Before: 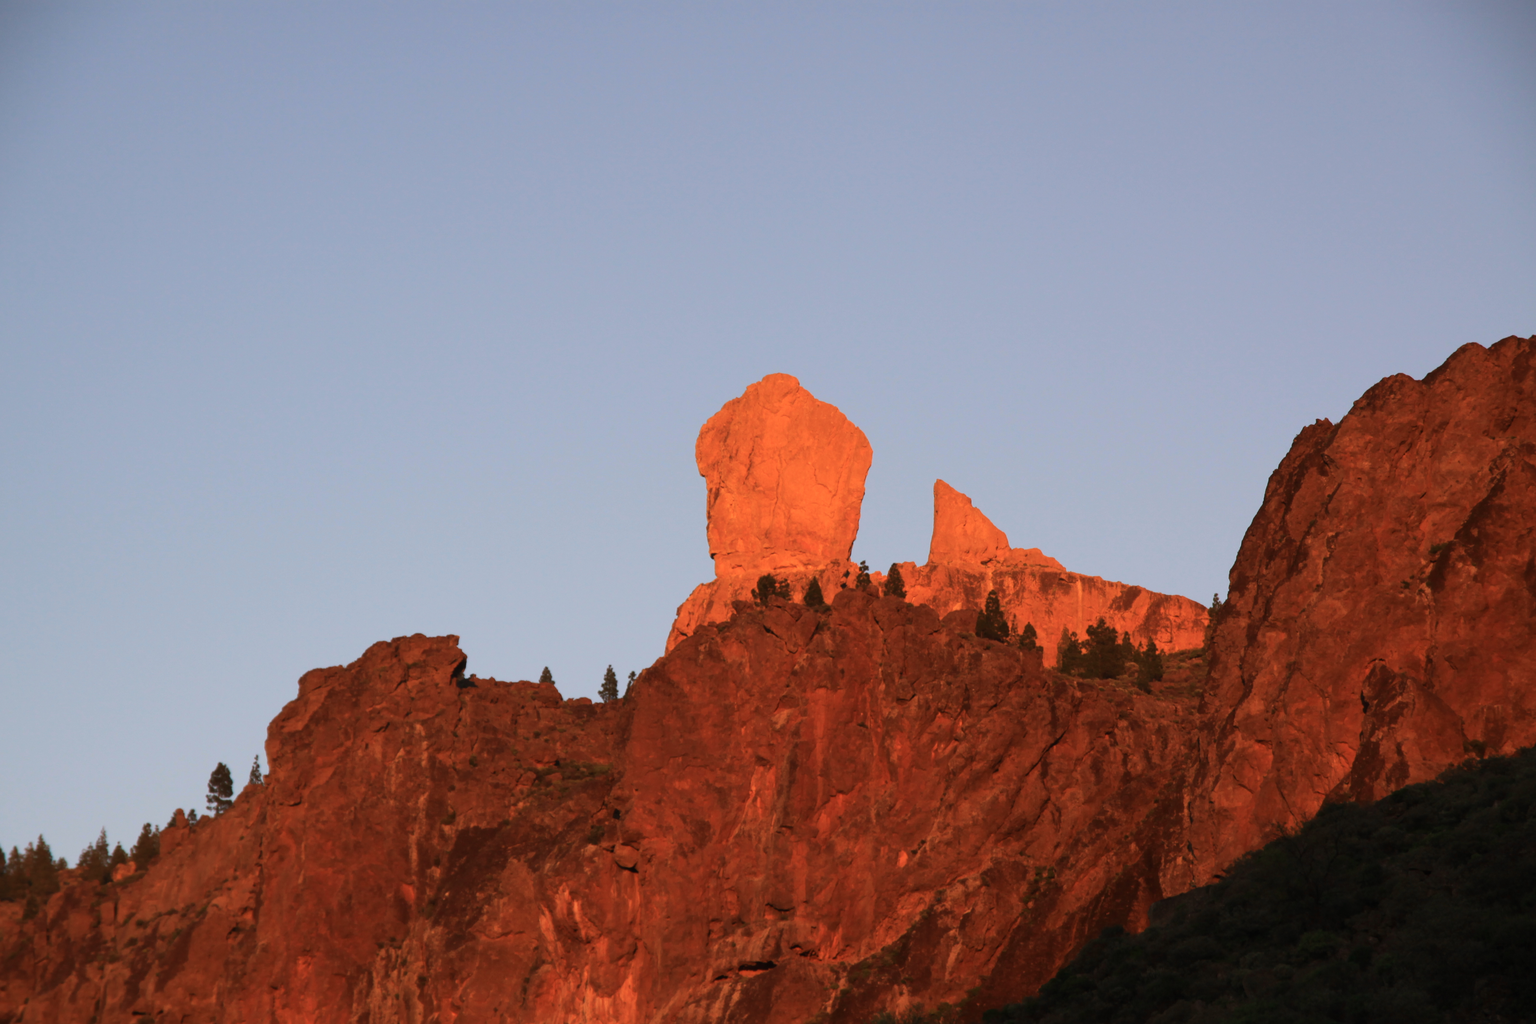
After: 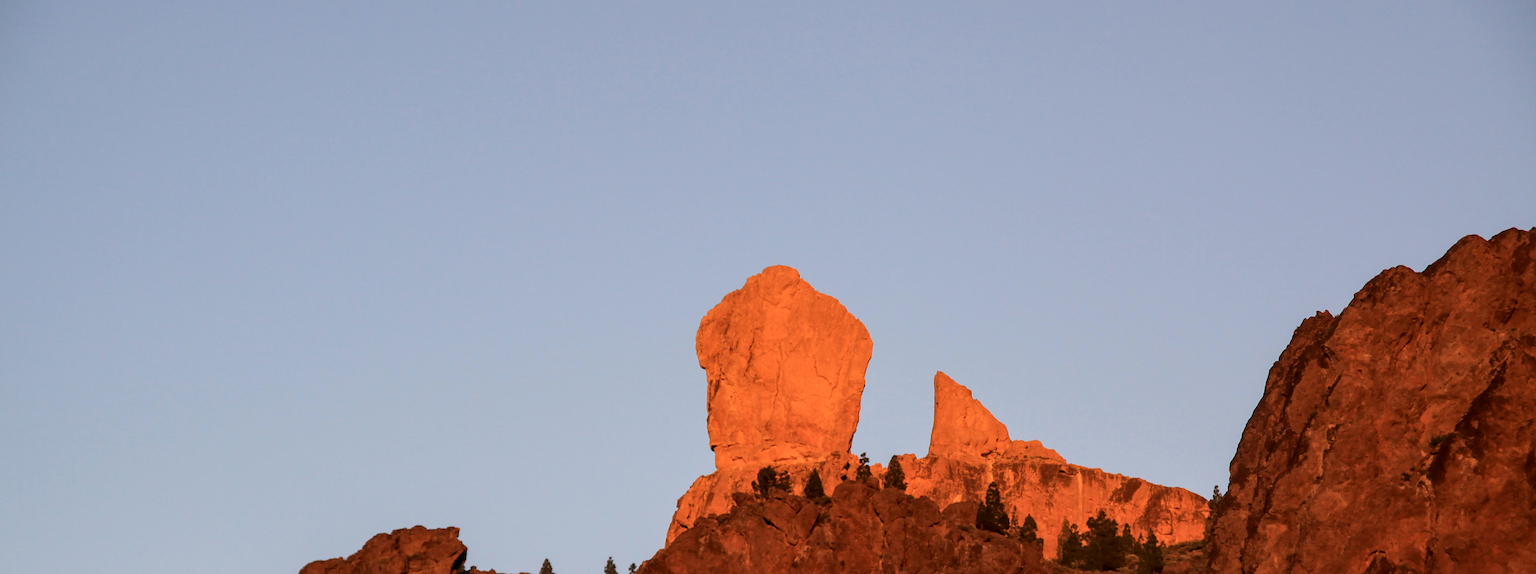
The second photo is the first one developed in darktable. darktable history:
crop and rotate: top 10.605%, bottom 33.274%
sharpen: on, module defaults
local contrast: on, module defaults
